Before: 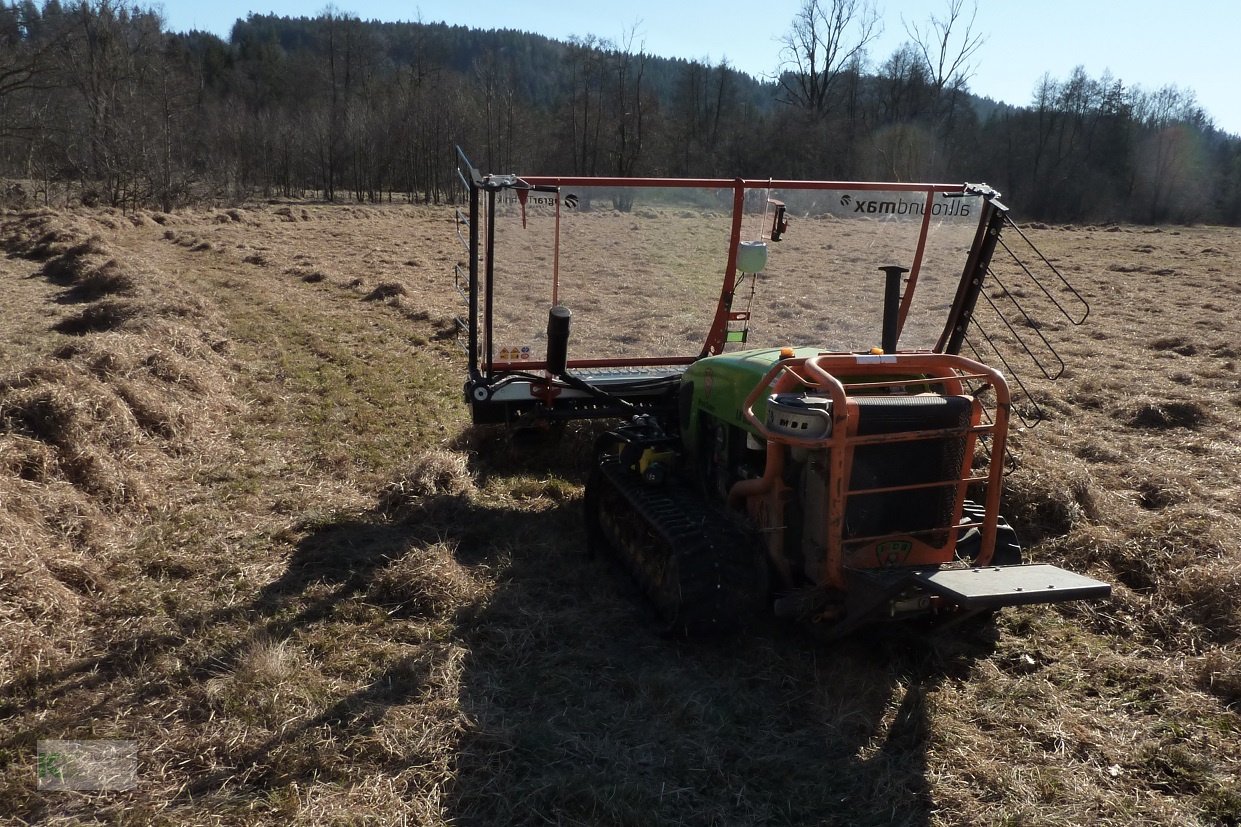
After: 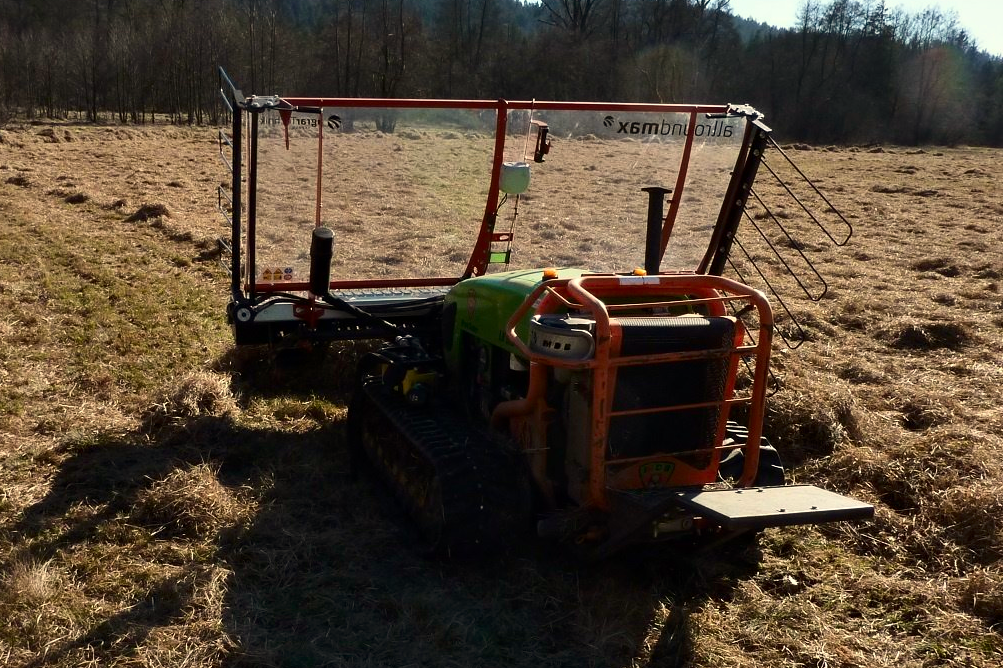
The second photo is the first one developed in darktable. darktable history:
local contrast: mode bilateral grid, contrast 15, coarseness 36, detail 105%, midtone range 0.2
crop: left 19.159%, top 9.58%, bottom 9.58%
contrast equalizer: octaves 7, y [[0.515 ×6], [0.507 ×6], [0.425 ×6], [0 ×6], [0 ×6]]
white balance: red 1.045, blue 0.932
contrast brightness saturation: contrast 0.18, saturation 0.3
